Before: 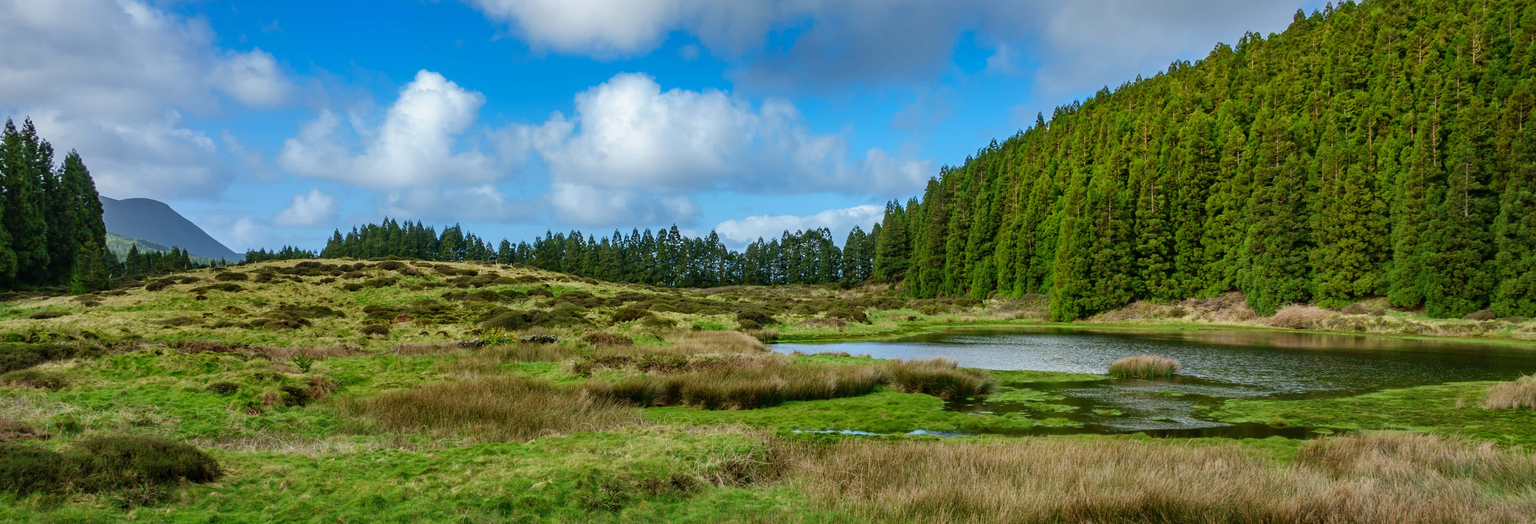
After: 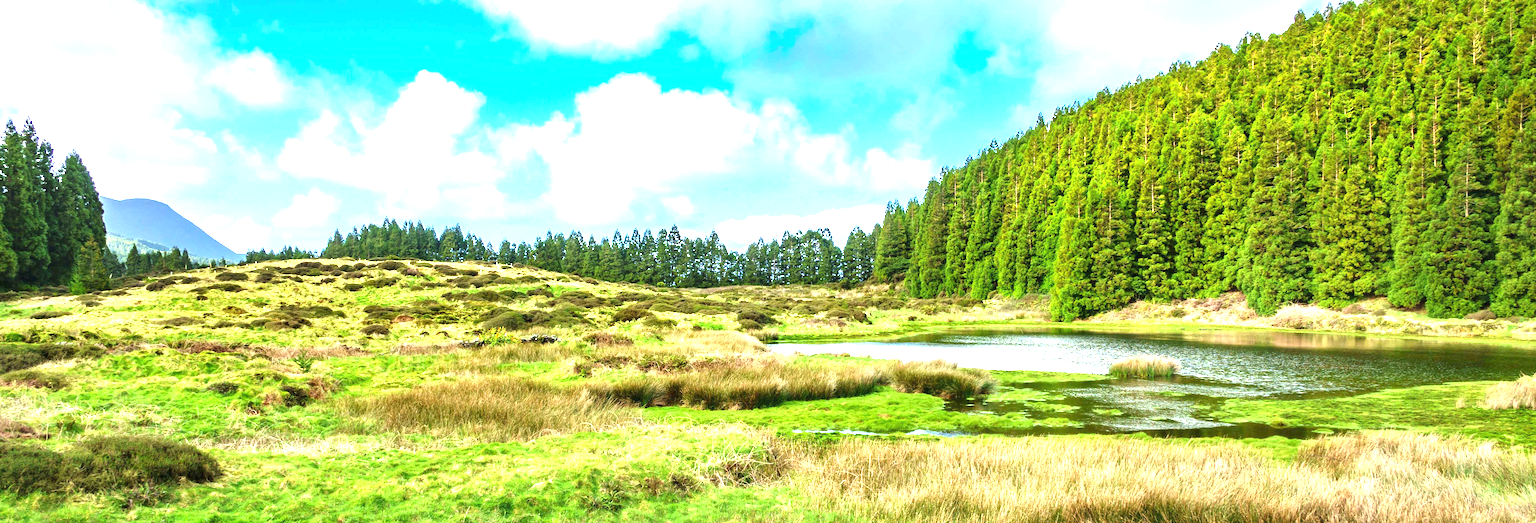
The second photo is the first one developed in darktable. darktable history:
exposure: black level correction 0, exposure 2.088 EV, compensate exposure bias true, compensate highlight preservation false
